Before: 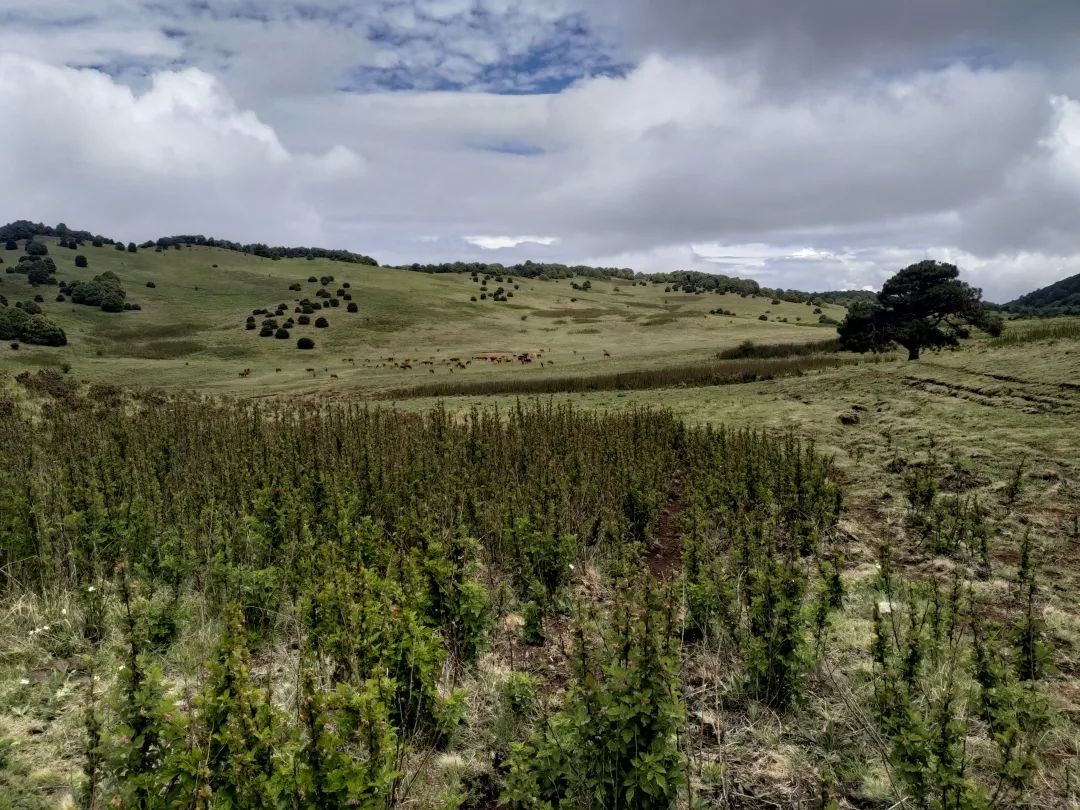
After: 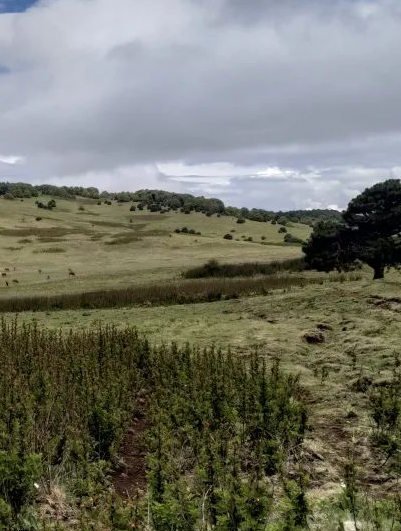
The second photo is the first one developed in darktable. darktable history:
crop and rotate: left 49.566%, top 10.103%, right 13.238%, bottom 24.298%
tone equalizer: edges refinement/feathering 500, mask exposure compensation -1.57 EV, preserve details no
